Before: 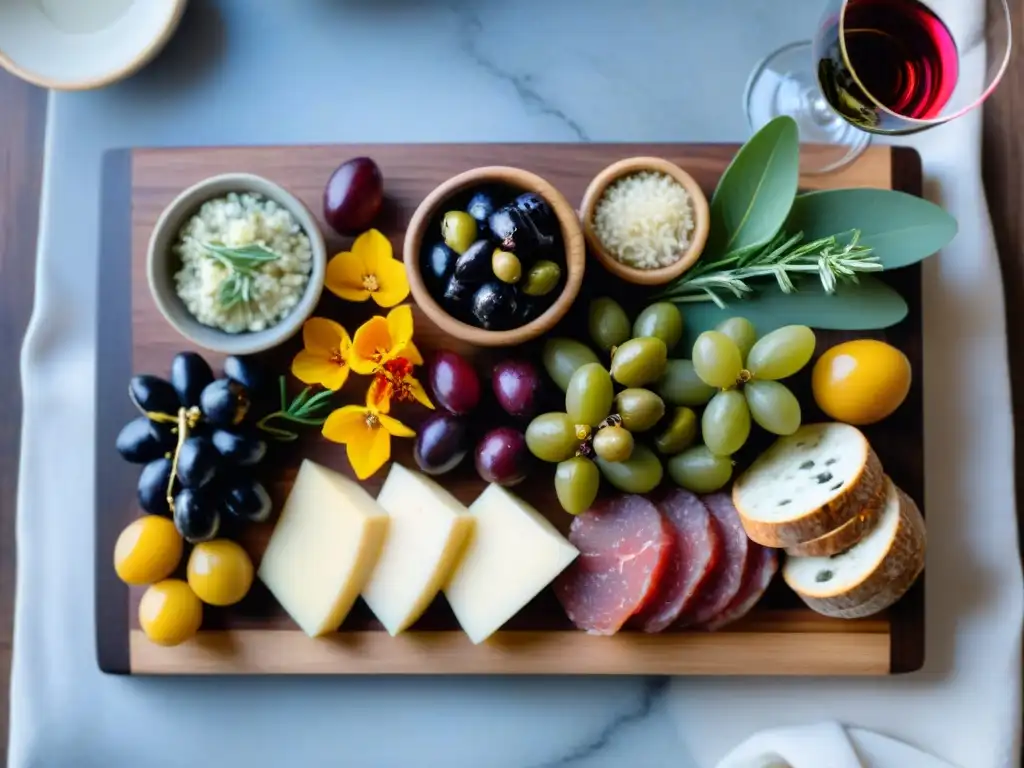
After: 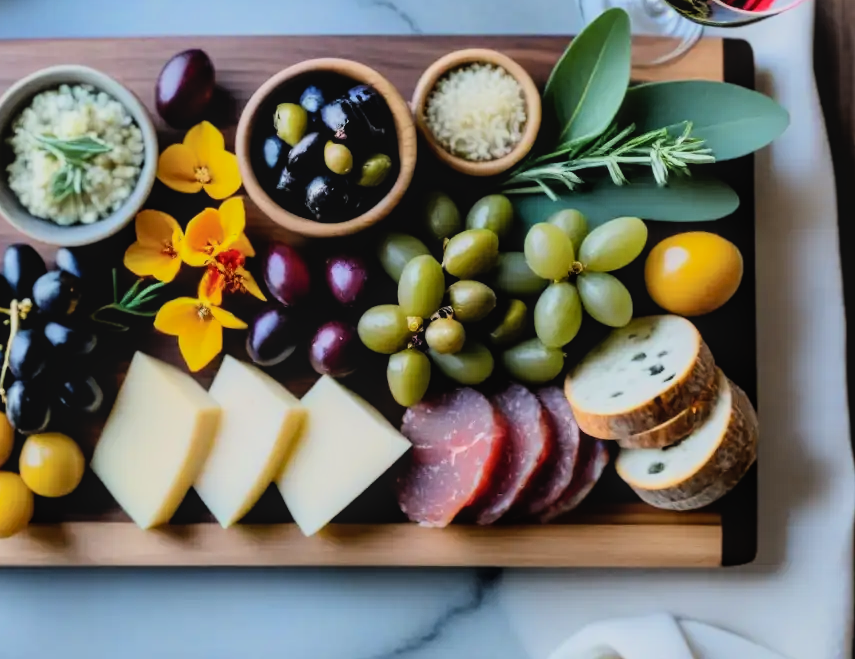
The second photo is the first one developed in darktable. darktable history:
filmic rgb: black relative exposure -7.97 EV, white relative exposure 4.04 EV, threshold 5.96 EV, hardness 4.18, contrast 1.381, color science v6 (2022), iterations of high-quality reconstruction 0, enable highlight reconstruction true
crop: left 16.484%, top 14.08%
local contrast: detail 109%
